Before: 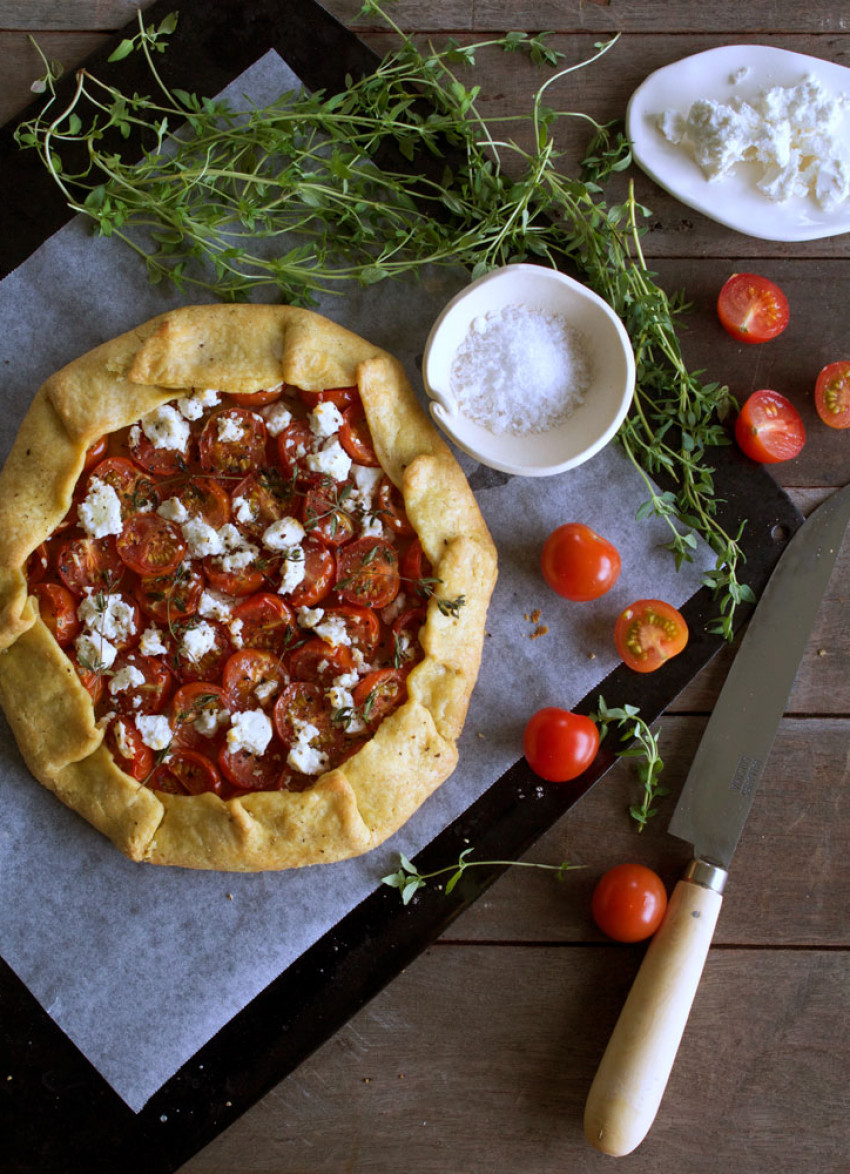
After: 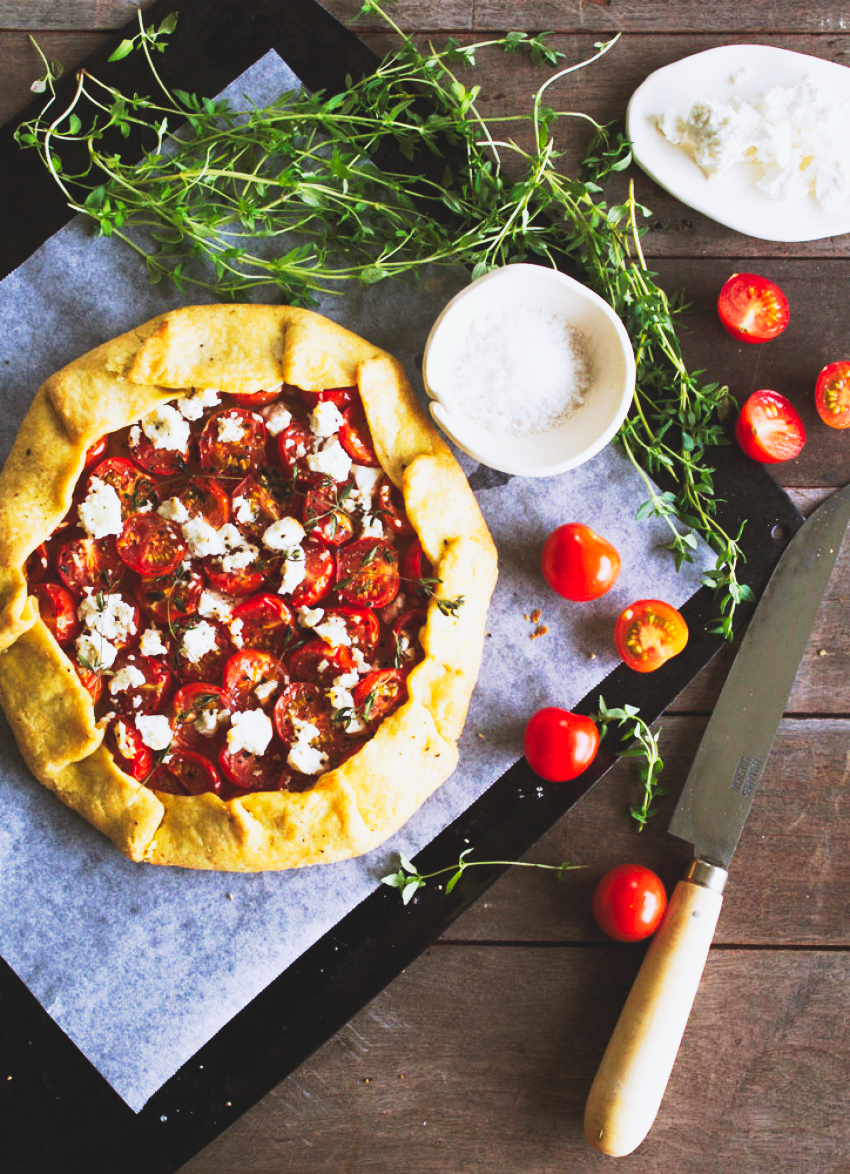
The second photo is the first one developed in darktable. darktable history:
tone curve: curves: ch0 [(0, 0.098) (0.262, 0.324) (0.421, 0.59) (0.54, 0.803) (0.725, 0.922) (0.99, 0.974)], preserve colors none
